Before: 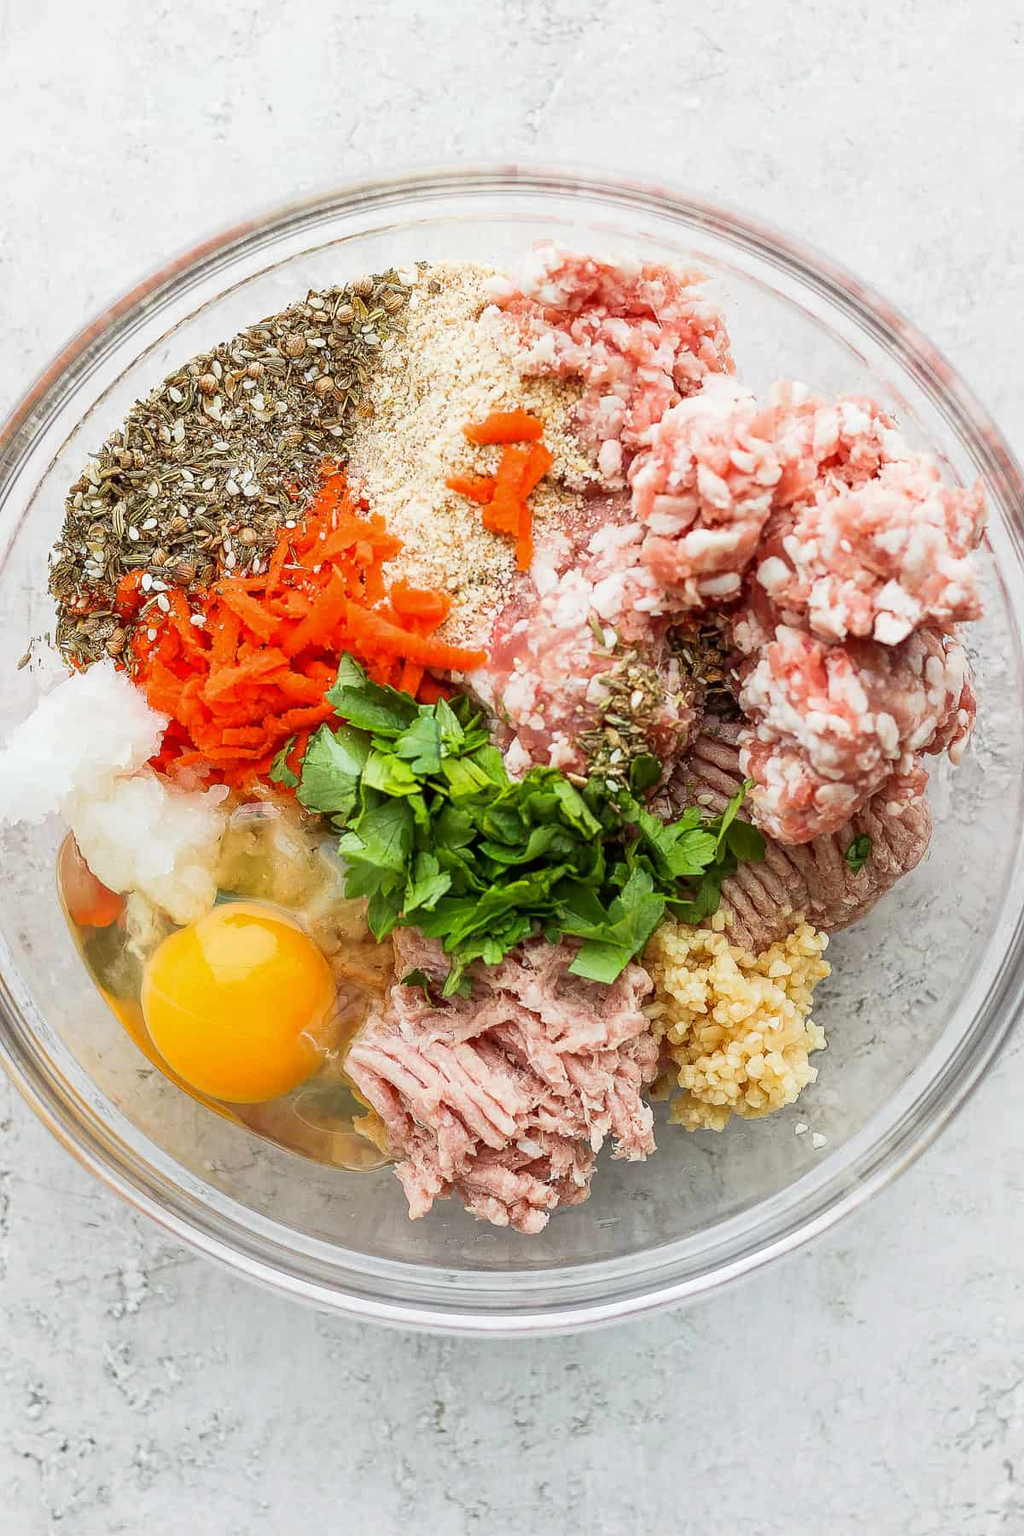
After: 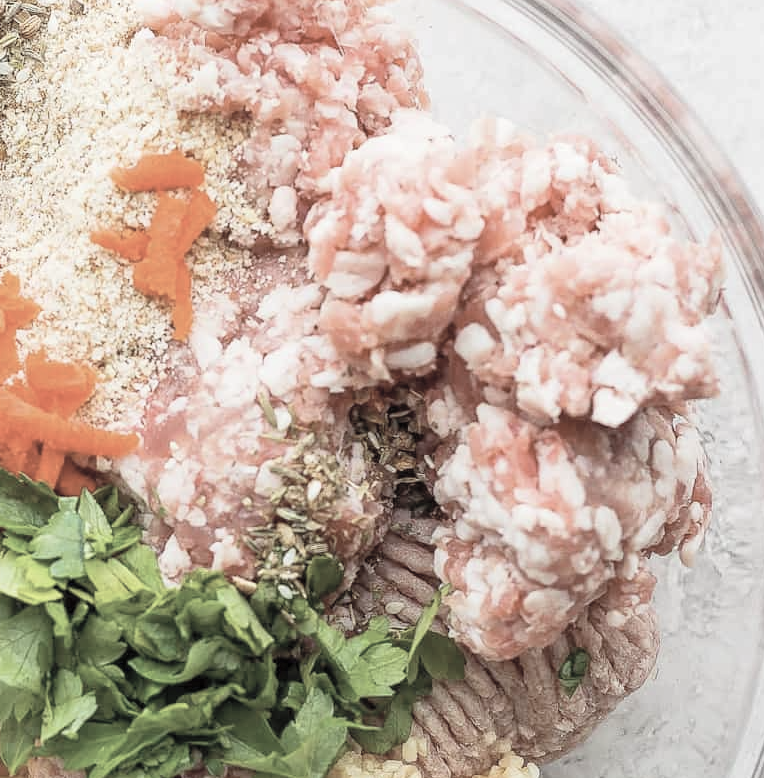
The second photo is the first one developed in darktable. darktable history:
crop: left 36.005%, top 18.293%, right 0.31%, bottom 38.444%
contrast brightness saturation: brightness 0.18, saturation -0.5
